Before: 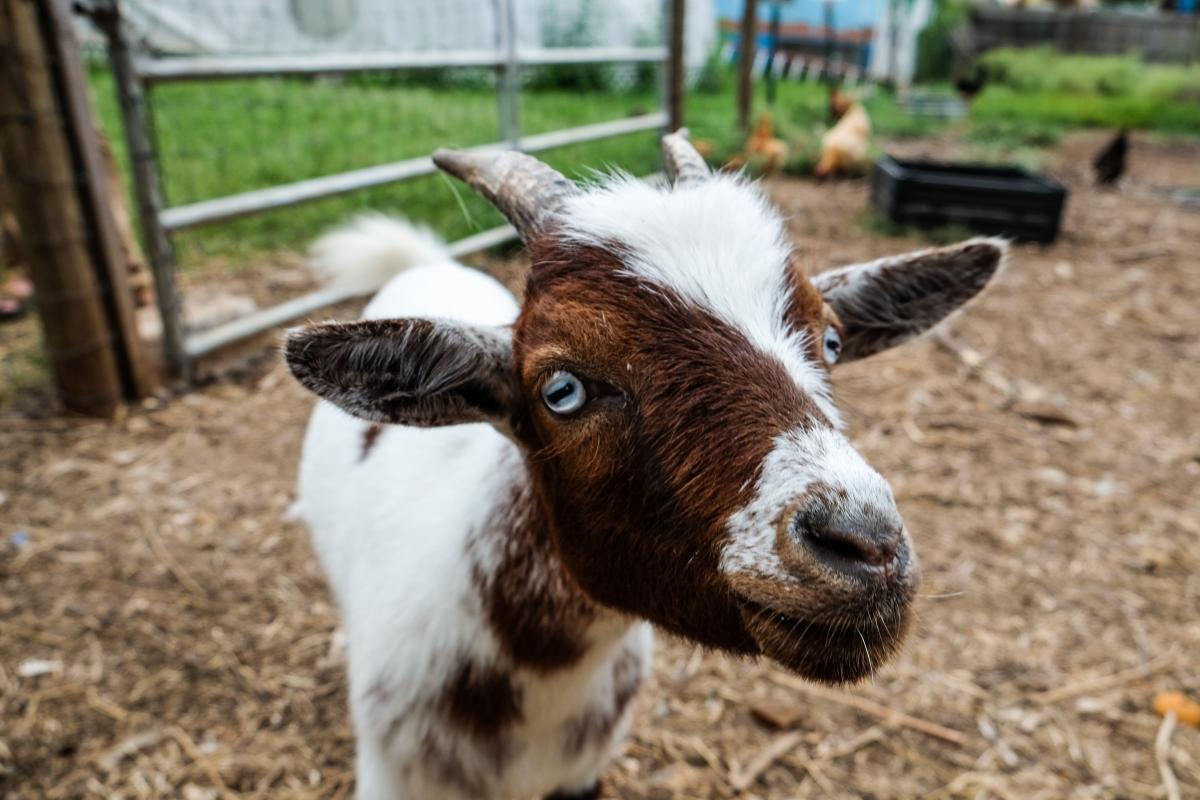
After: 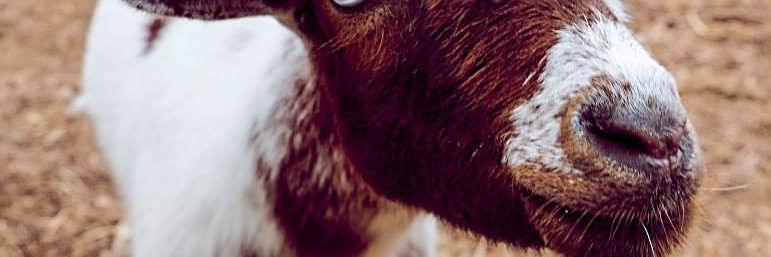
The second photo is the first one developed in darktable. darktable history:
color balance rgb: global offset › chroma 0.286%, global offset › hue 318.45°, perceptual saturation grading › global saturation 0.795%, perceptual brilliance grading › mid-tones 9.212%, perceptual brilliance grading › shadows 15.422%, global vibrance 25.472%
sharpen: on, module defaults
crop: left 18.013%, top 50.908%, right 17.658%, bottom 16.888%
